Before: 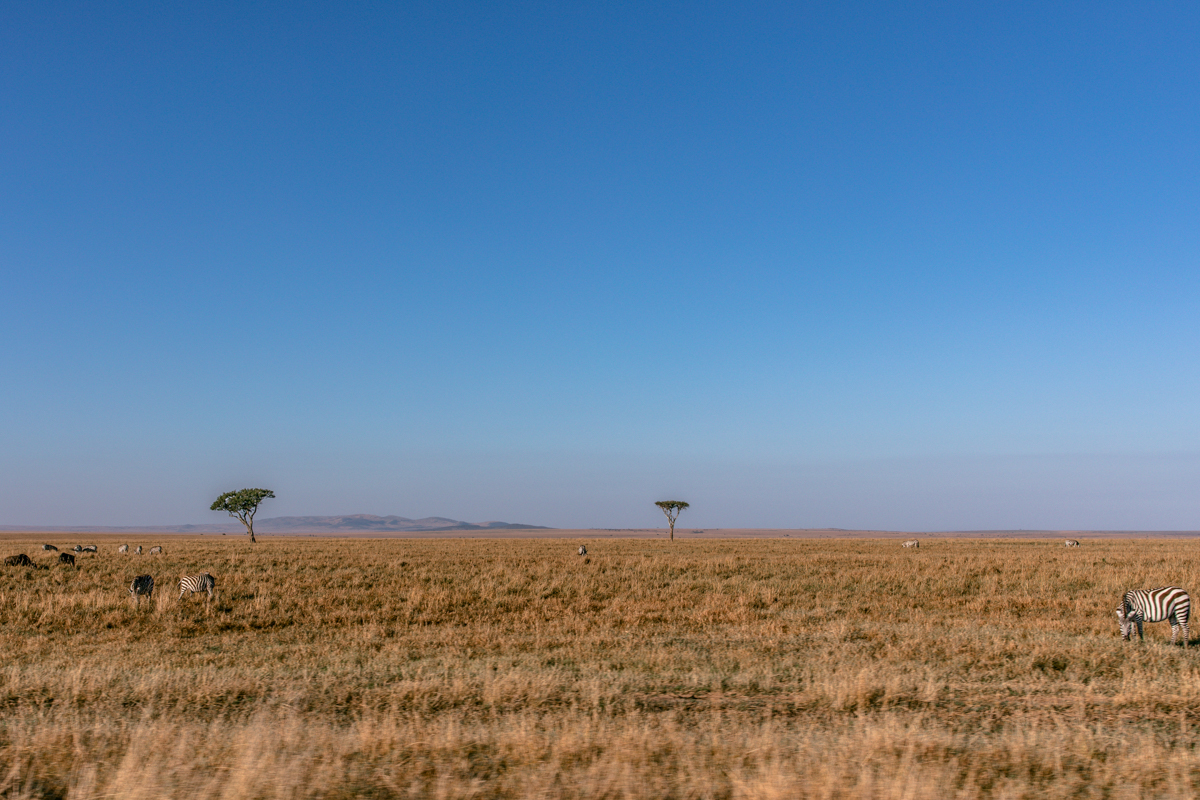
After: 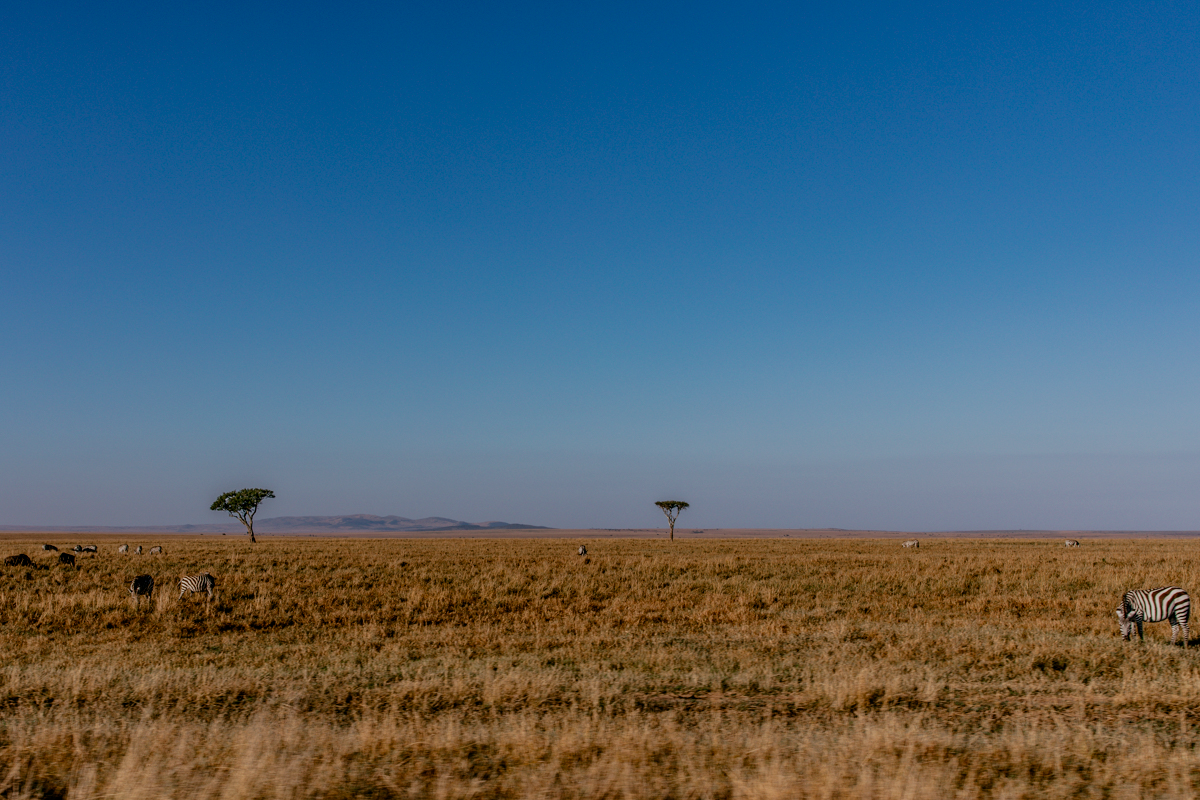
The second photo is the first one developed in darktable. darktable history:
filmic rgb: middle gray luminance 29%, black relative exposure -10.3 EV, white relative exposure 5.5 EV, threshold 6 EV, target black luminance 0%, hardness 3.95, latitude 2.04%, contrast 1.132, highlights saturation mix 5%, shadows ↔ highlights balance 15.11%, add noise in highlights 0, preserve chrominance no, color science v3 (2019), use custom middle-gray values true, iterations of high-quality reconstruction 0, contrast in highlights soft, enable highlight reconstruction true
